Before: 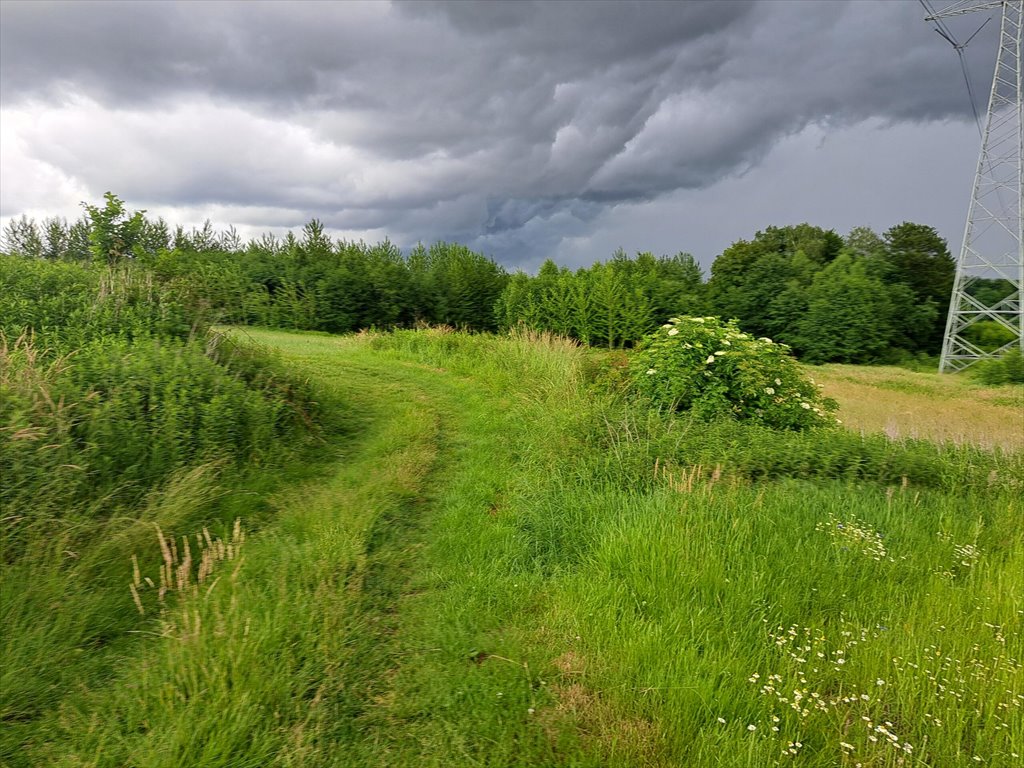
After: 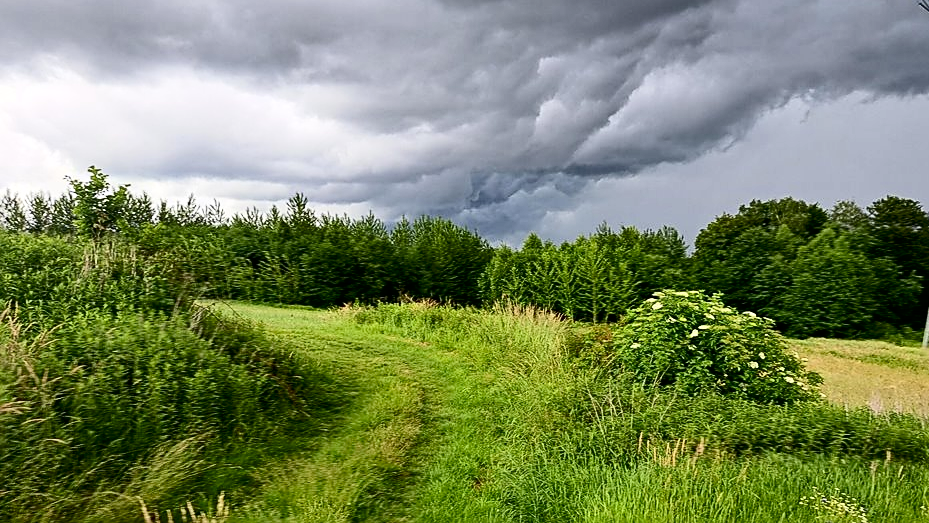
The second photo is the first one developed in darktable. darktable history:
contrast brightness saturation: contrast 0.289
crop: left 1.607%, top 3.428%, right 7.614%, bottom 28.412%
sharpen: on, module defaults
exposure: black level correction 0.011, compensate exposure bias true, compensate highlight preservation false
